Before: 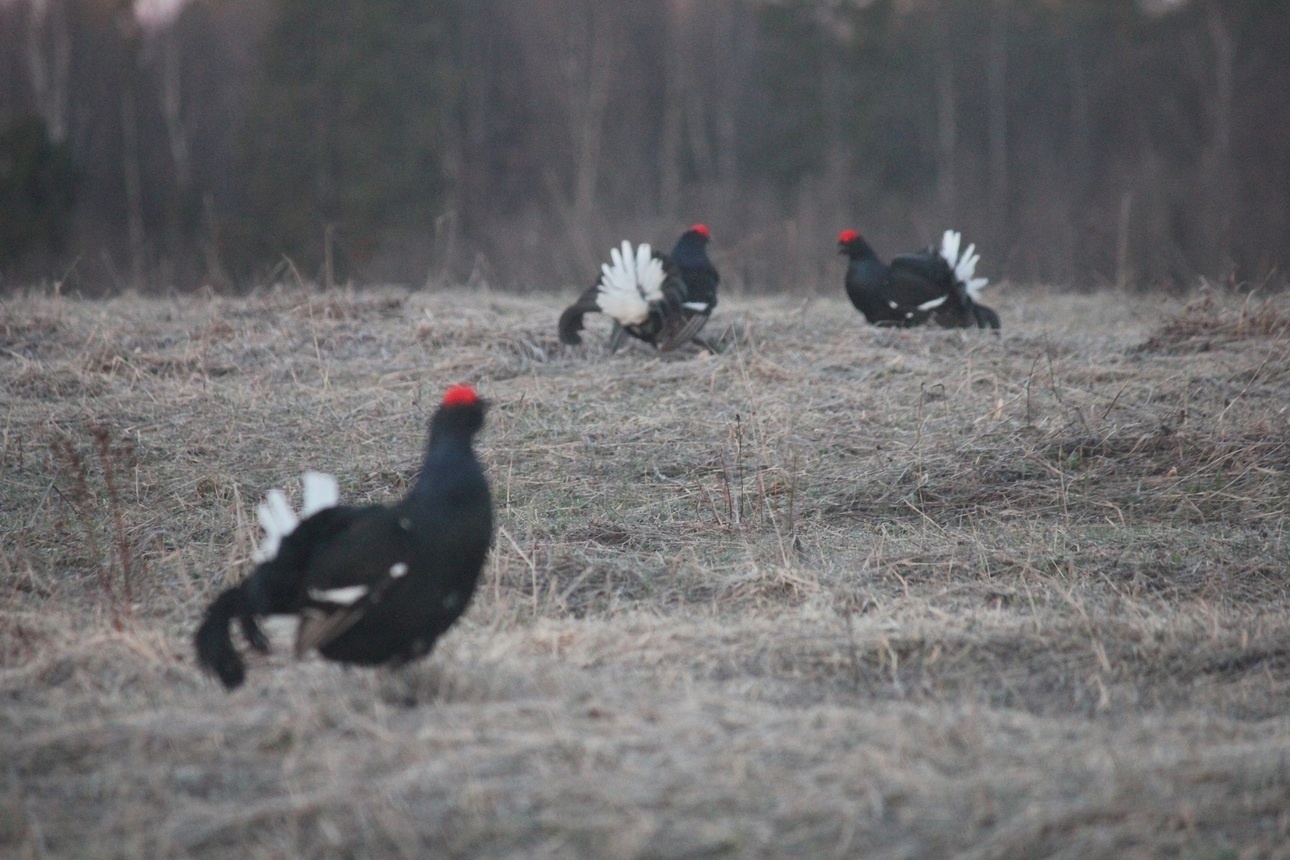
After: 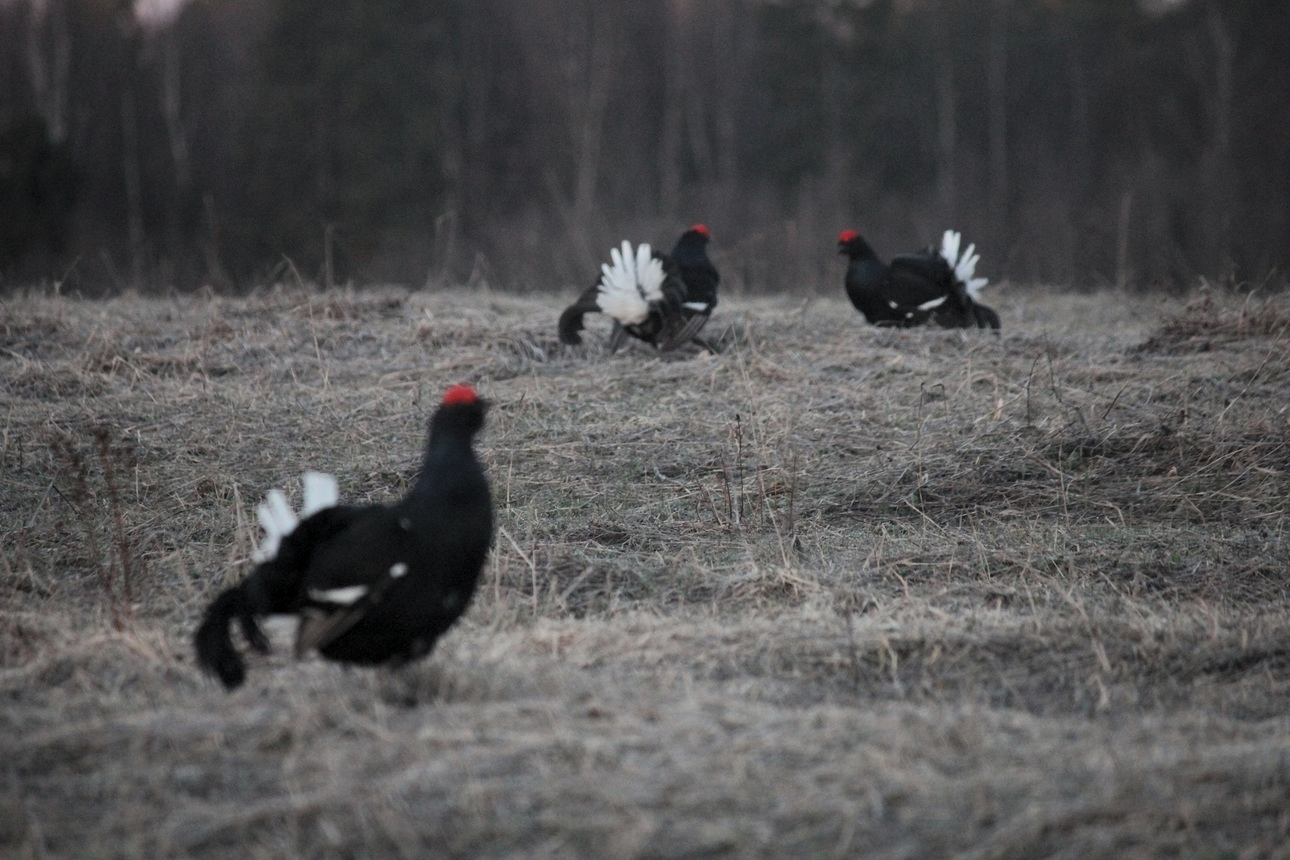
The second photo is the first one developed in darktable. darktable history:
levels: levels [0.116, 0.574, 1]
